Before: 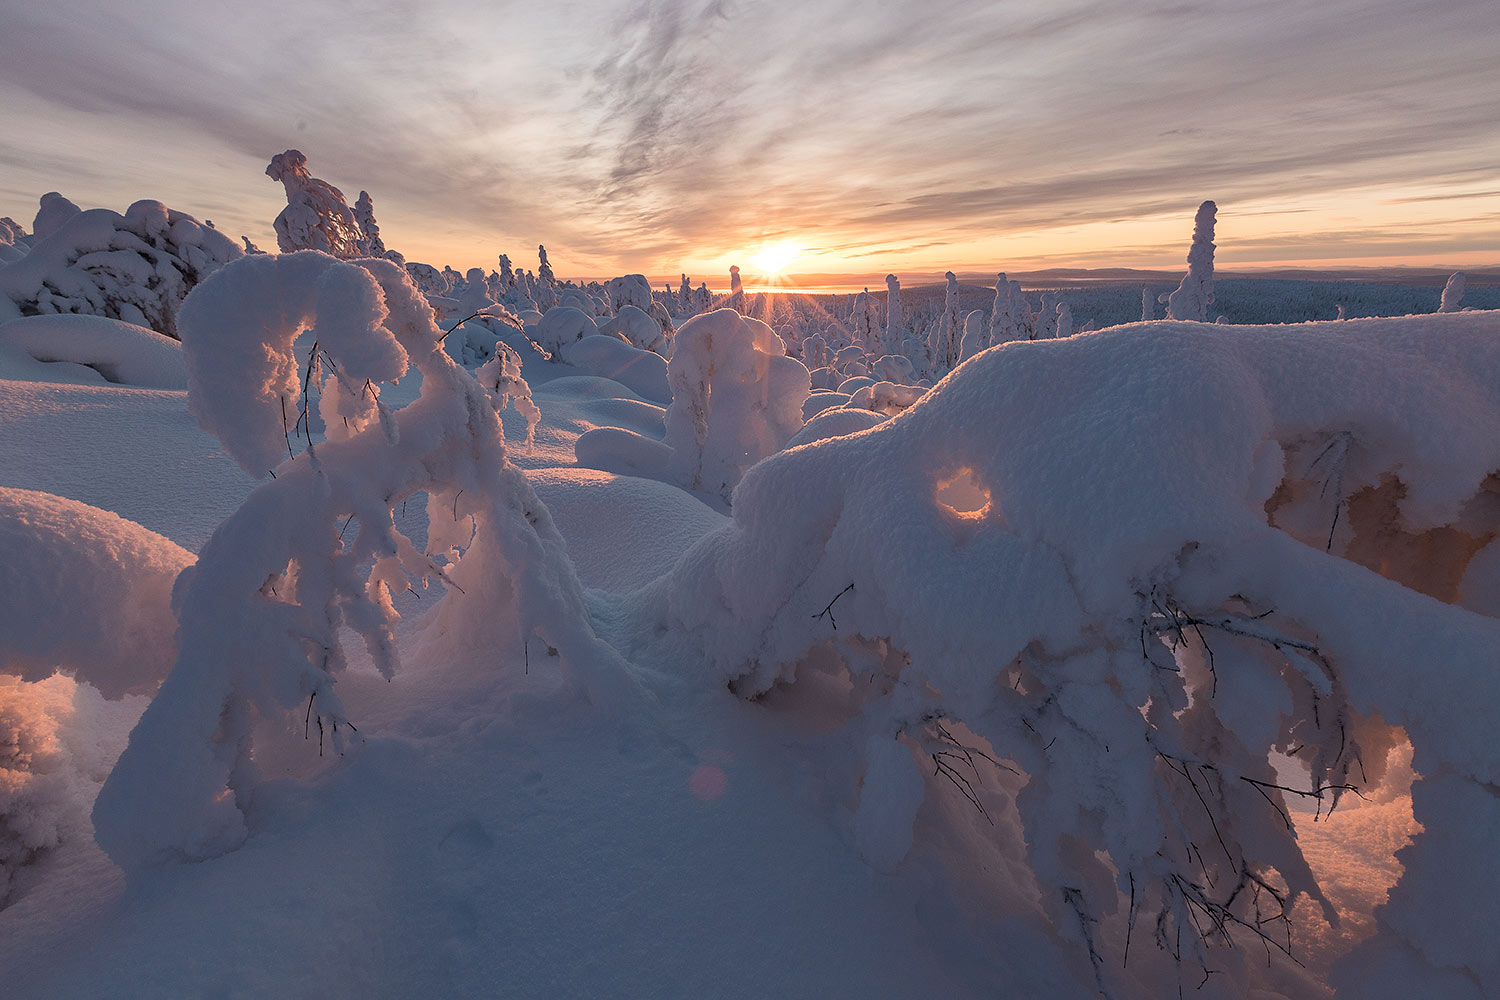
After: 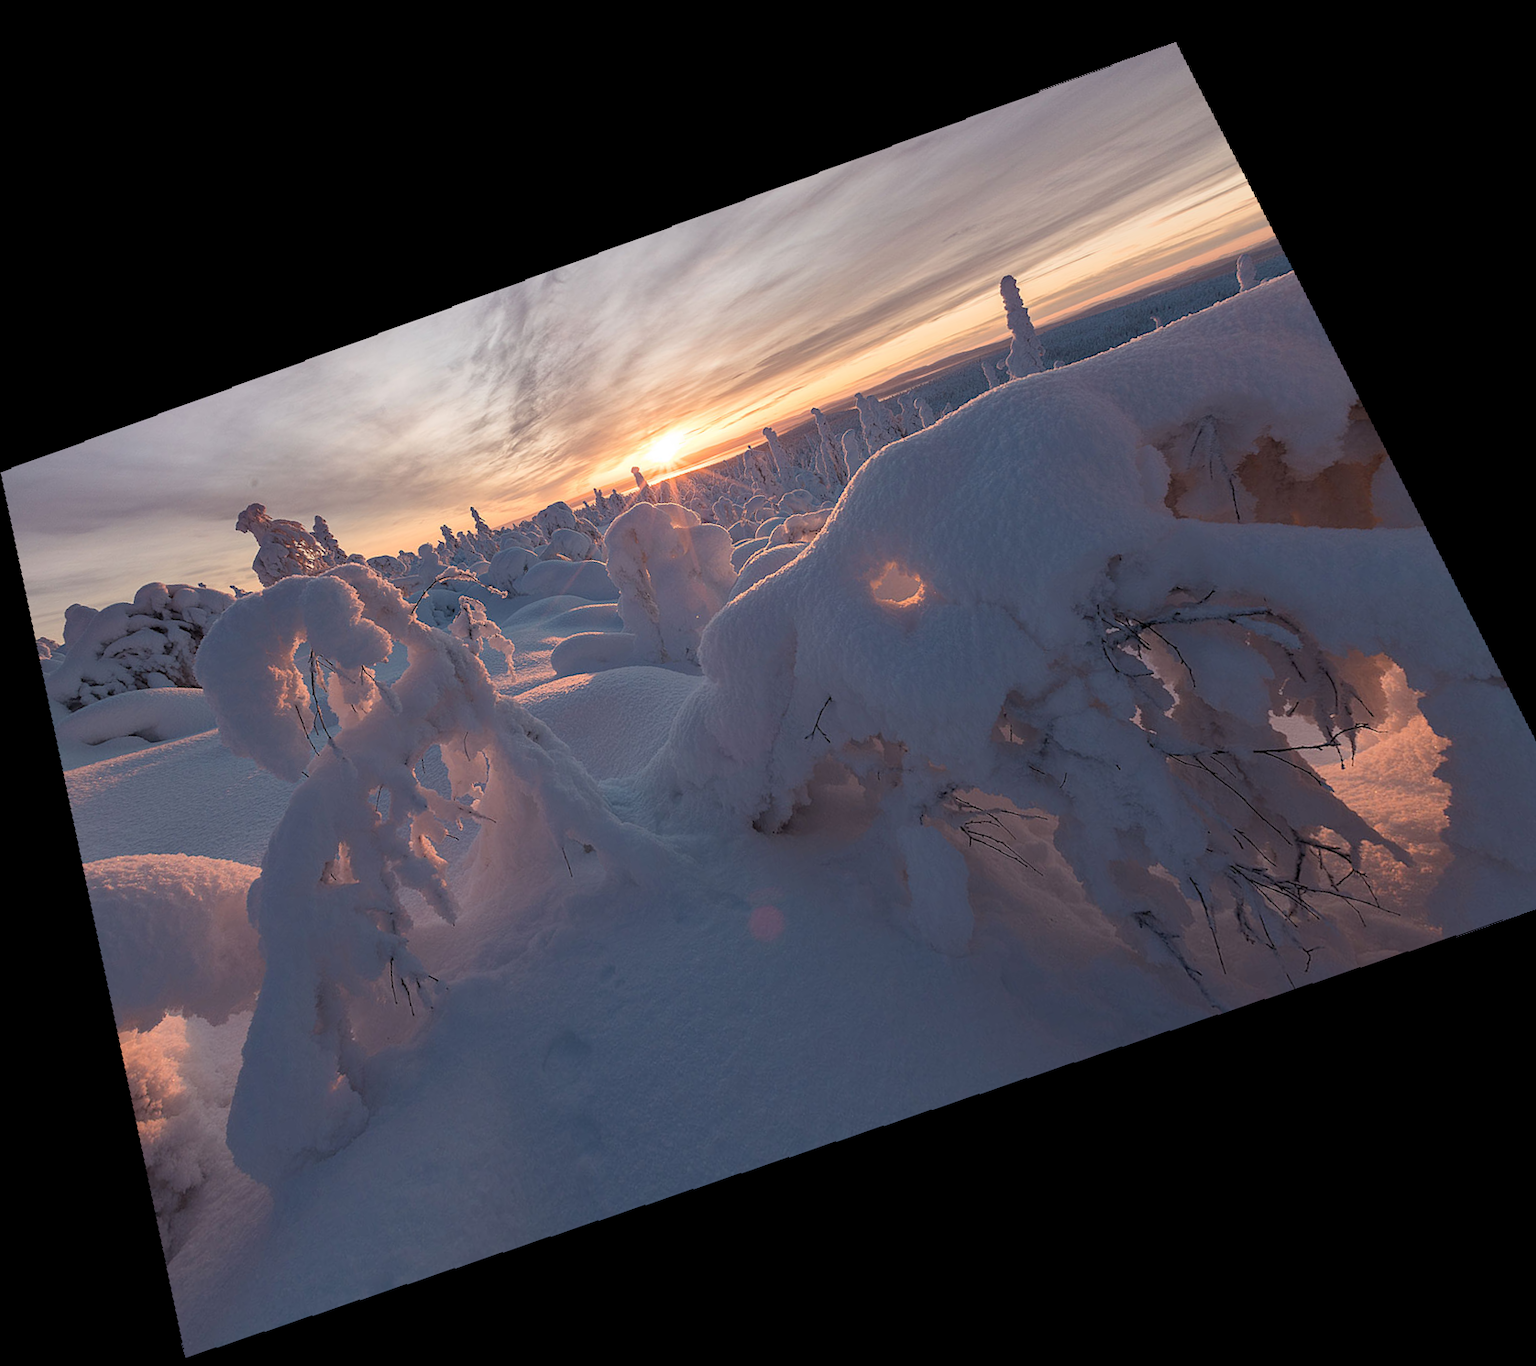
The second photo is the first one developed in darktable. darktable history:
rotate and perspective: rotation 0.128°, lens shift (vertical) -0.181, lens shift (horizontal) -0.044, shear 0.001, automatic cropping off
crop and rotate: angle 19.43°, left 6.812%, right 4.125%, bottom 1.087%
